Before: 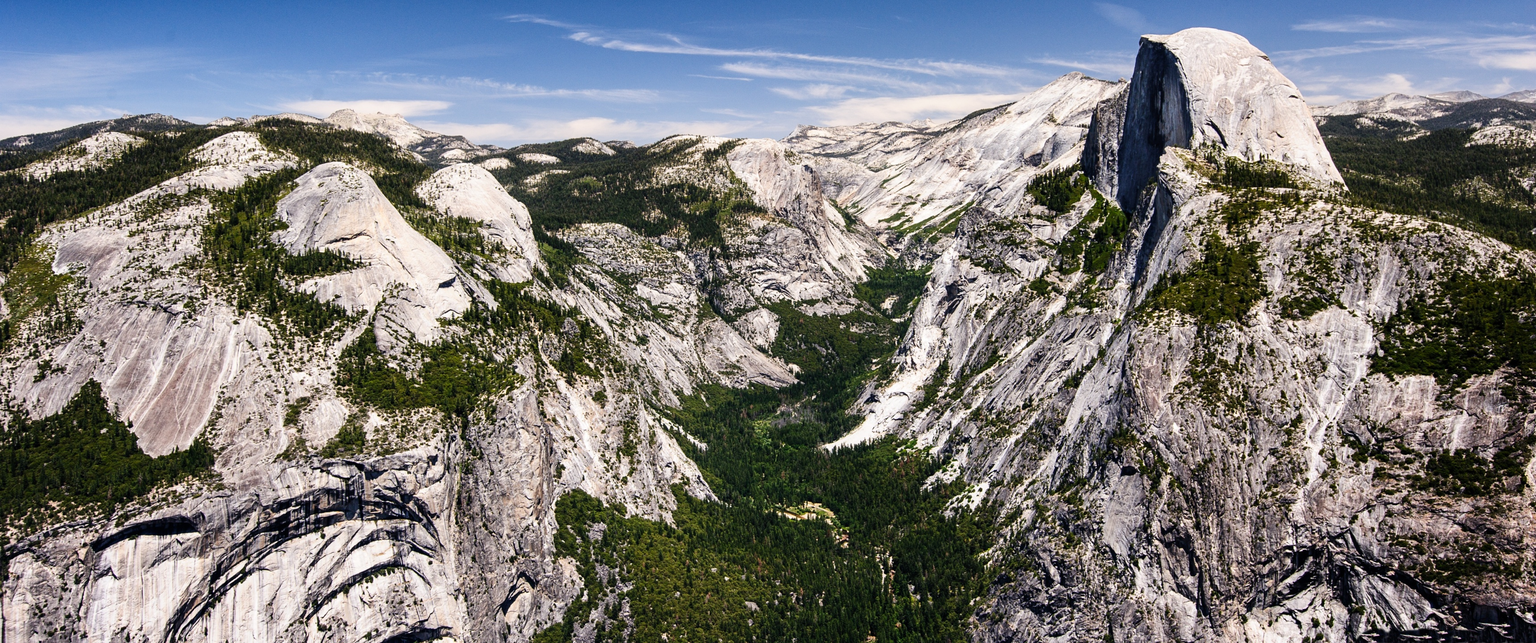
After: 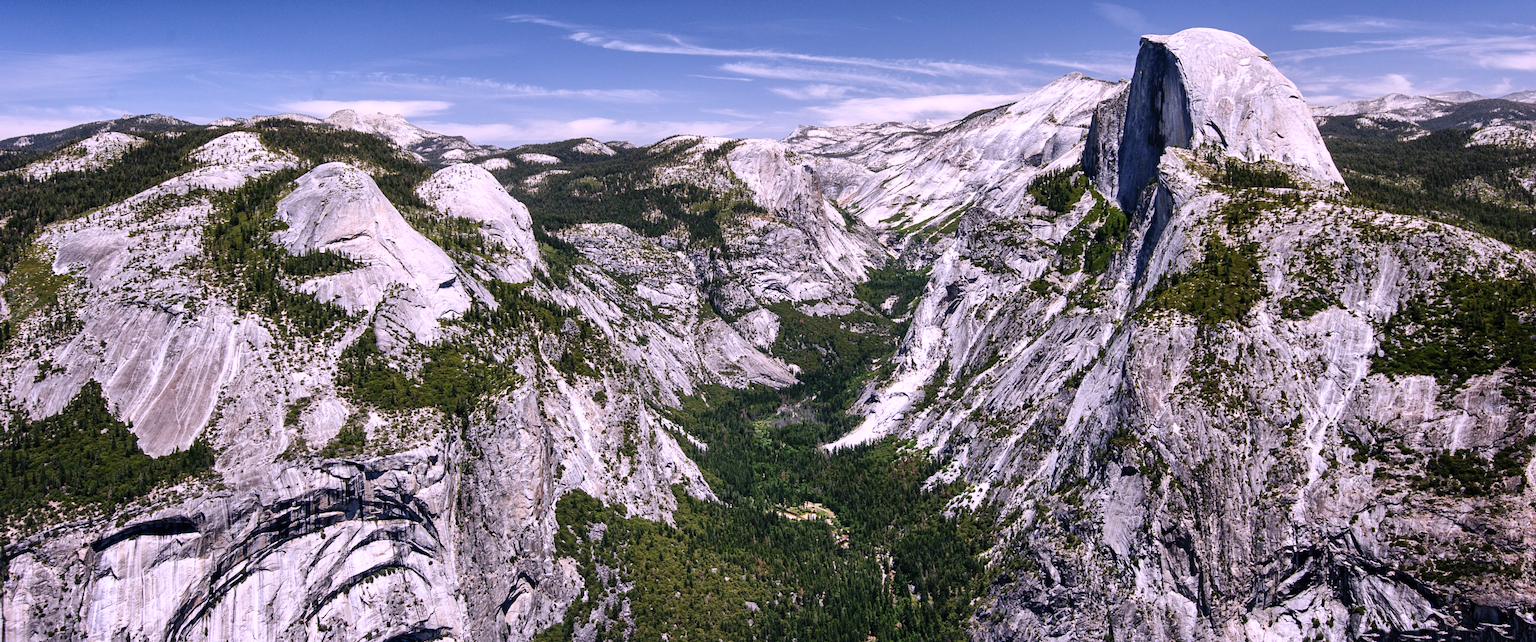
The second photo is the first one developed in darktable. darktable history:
contrast brightness saturation: contrast 0.11, saturation -0.17
white balance: red 1.042, blue 1.17
shadows and highlights: on, module defaults
